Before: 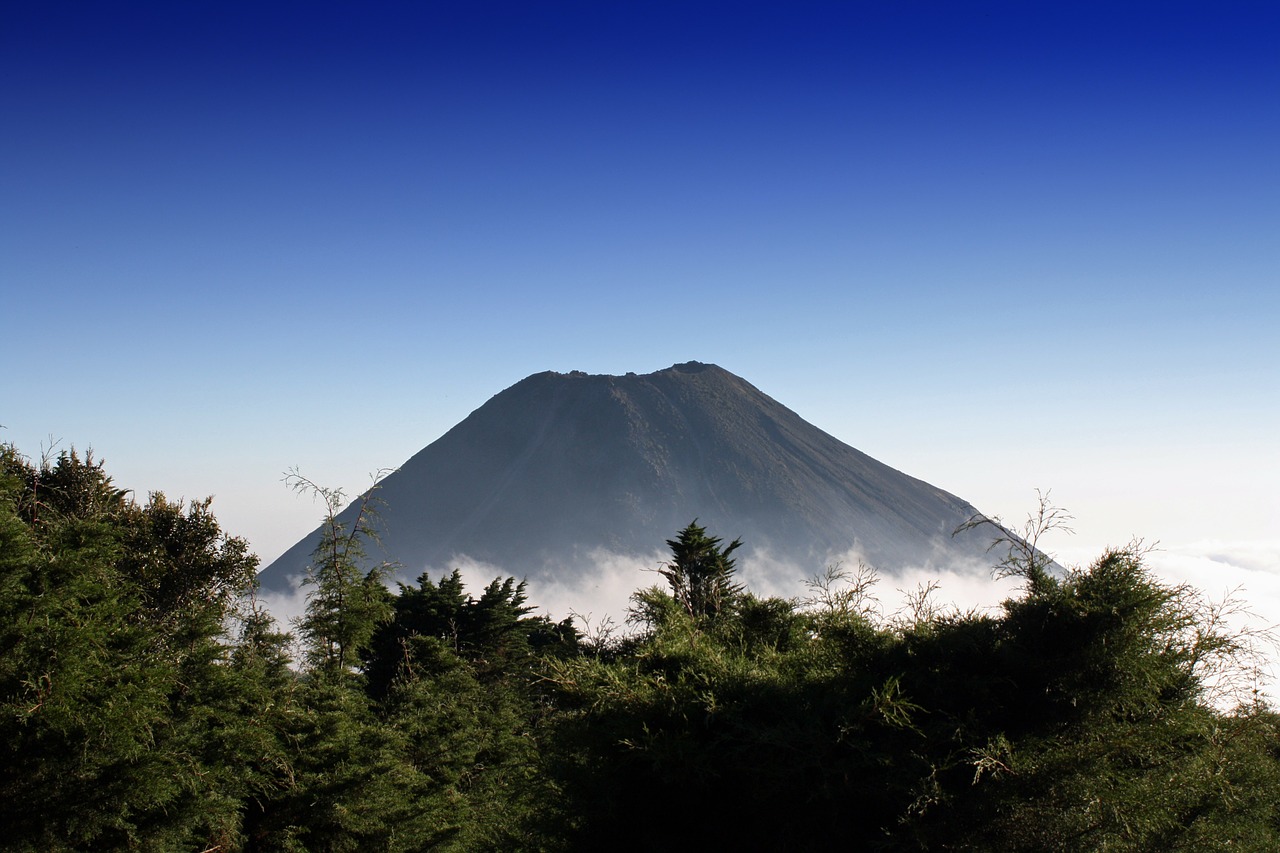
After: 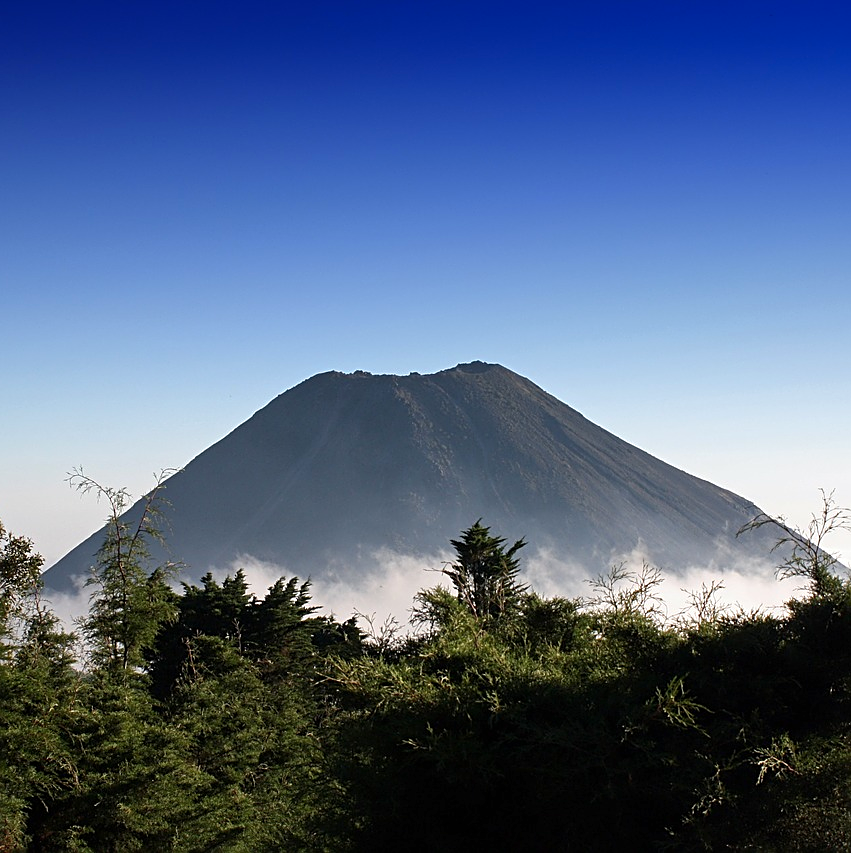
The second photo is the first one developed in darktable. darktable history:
crop: left 16.899%, right 16.556%
sharpen: on, module defaults
exposure: exposure 0.376 EV, compensate highlight preservation false
shadows and highlights: radius 121.13, shadows 21.4, white point adjustment -9.72, highlights -14.39, soften with gaussian
